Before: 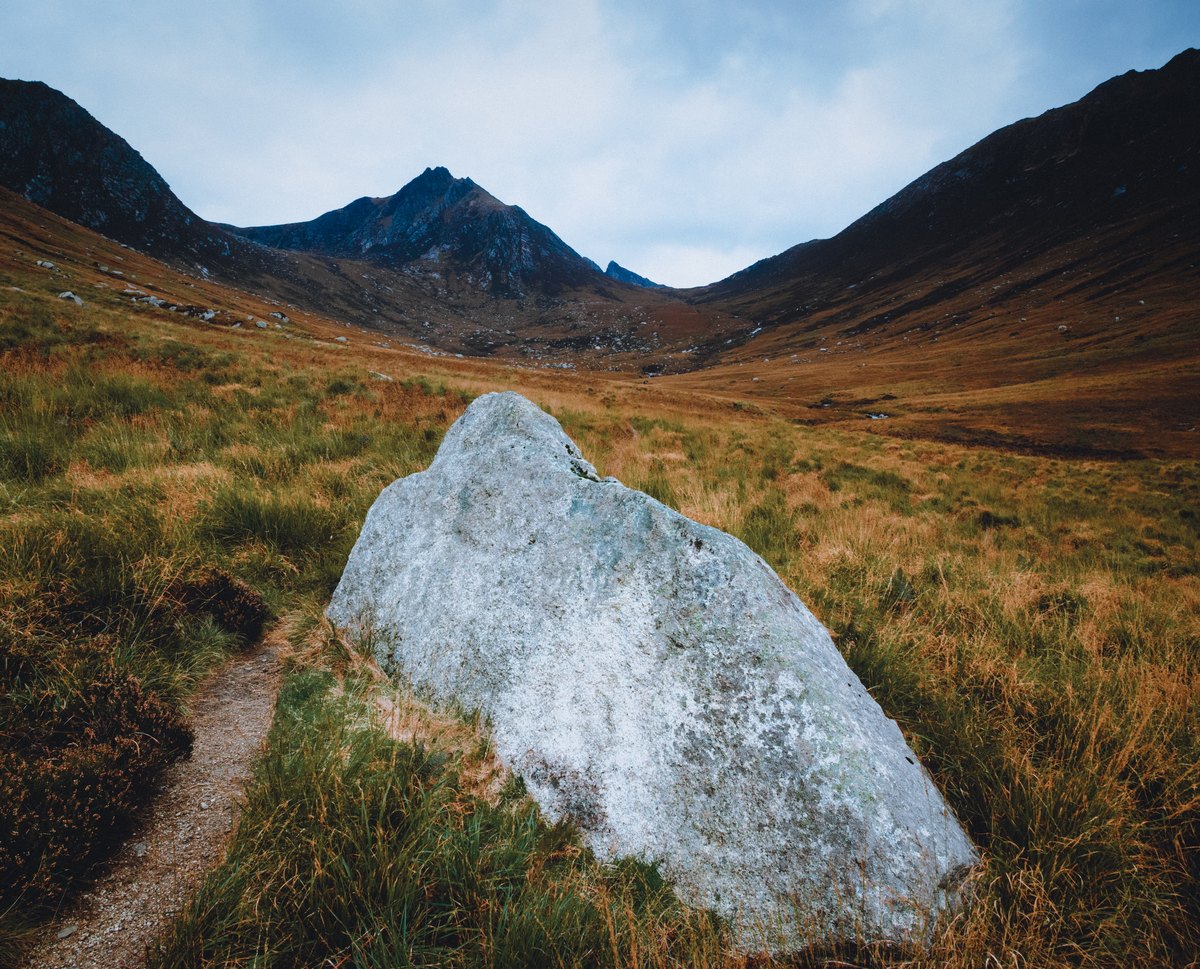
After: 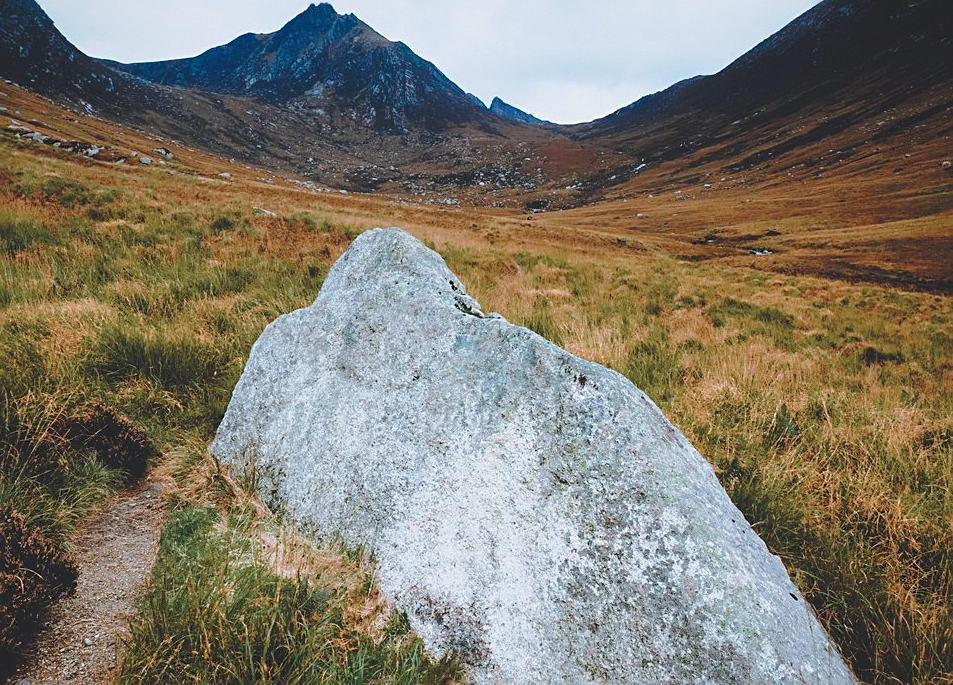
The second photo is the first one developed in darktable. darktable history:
crop: left 9.712%, top 16.928%, right 10.845%, bottom 12.332%
sharpen: on, module defaults
tone curve: curves: ch0 [(0, 0) (0.003, 0.128) (0.011, 0.133) (0.025, 0.133) (0.044, 0.141) (0.069, 0.152) (0.1, 0.169) (0.136, 0.201) (0.177, 0.239) (0.224, 0.294) (0.277, 0.358) (0.335, 0.428) (0.399, 0.488) (0.468, 0.55) (0.543, 0.611) (0.623, 0.678) (0.709, 0.755) (0.801, 0.843) (0.898, 0.91) (1, 1)], preserve colors none
